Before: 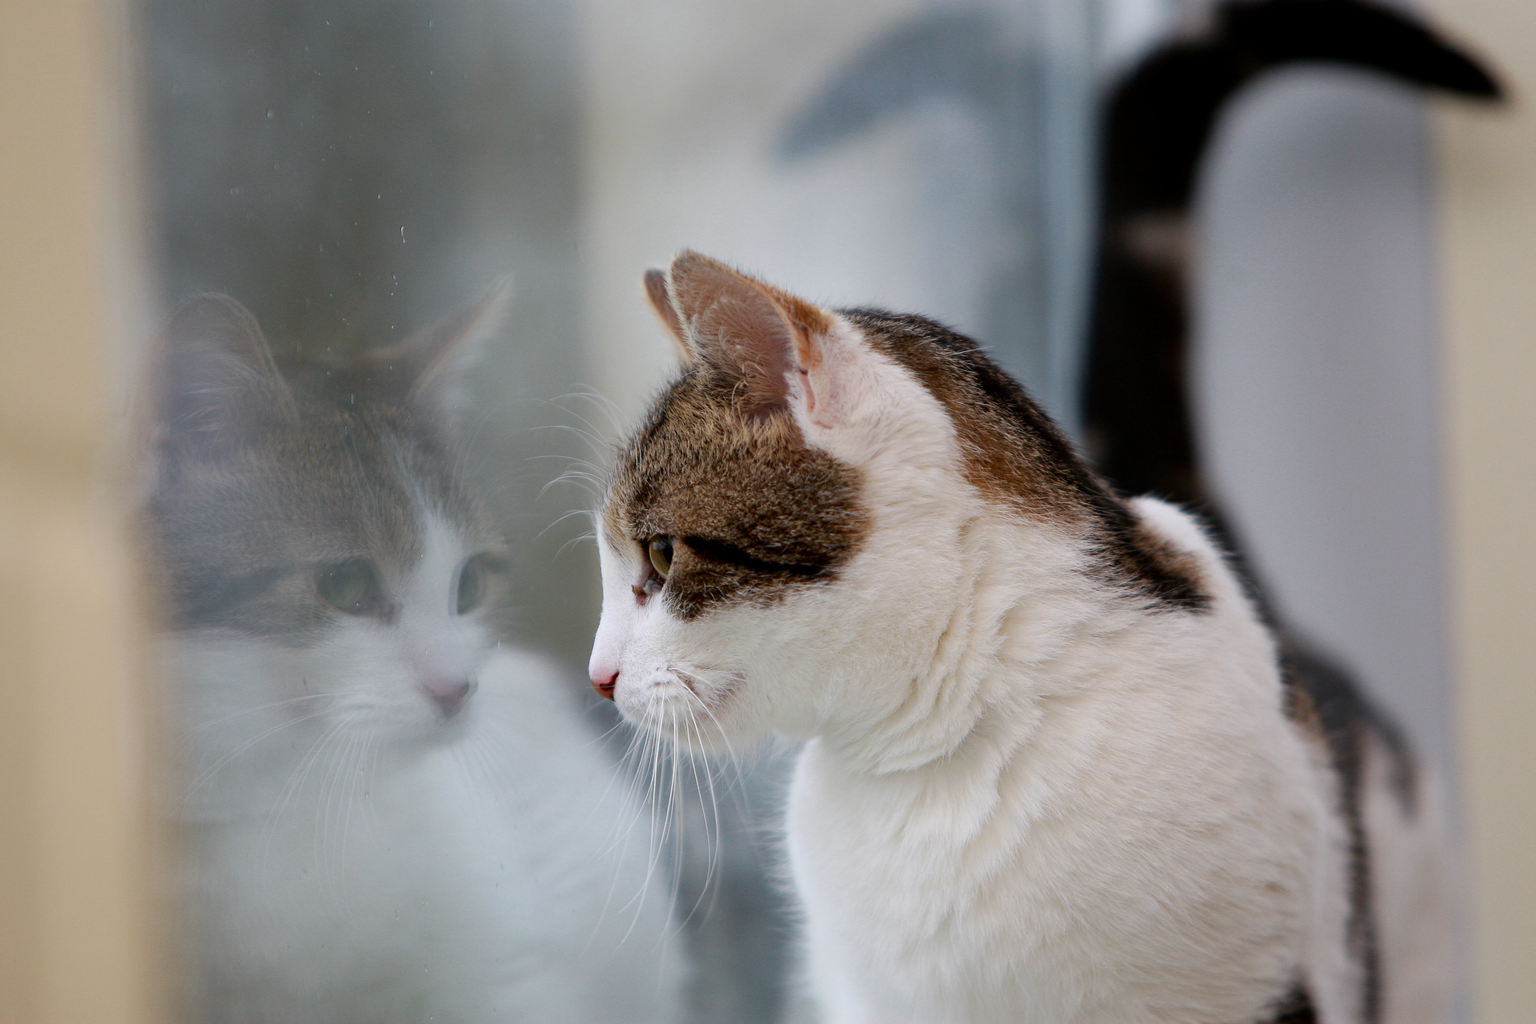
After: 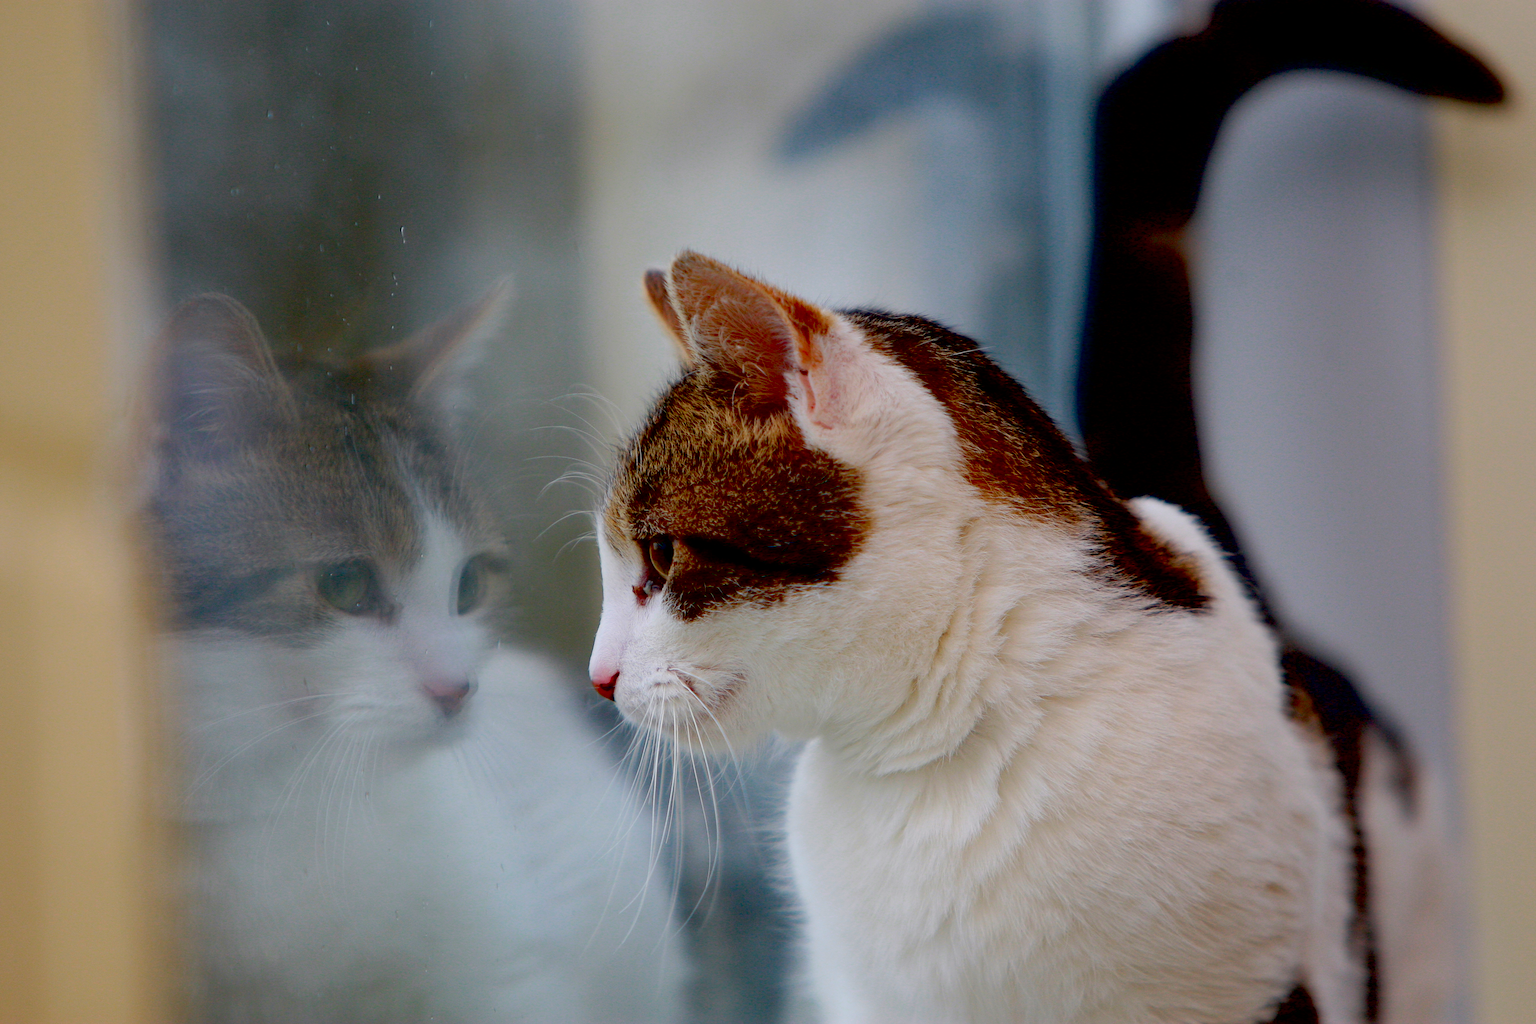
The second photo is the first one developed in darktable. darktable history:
contrast brightness saturation: saturation 0.486
exposure: black level correction 0.044, exposure -0.229 EV, compensate exposure bias true, compensate highlight preservation false
